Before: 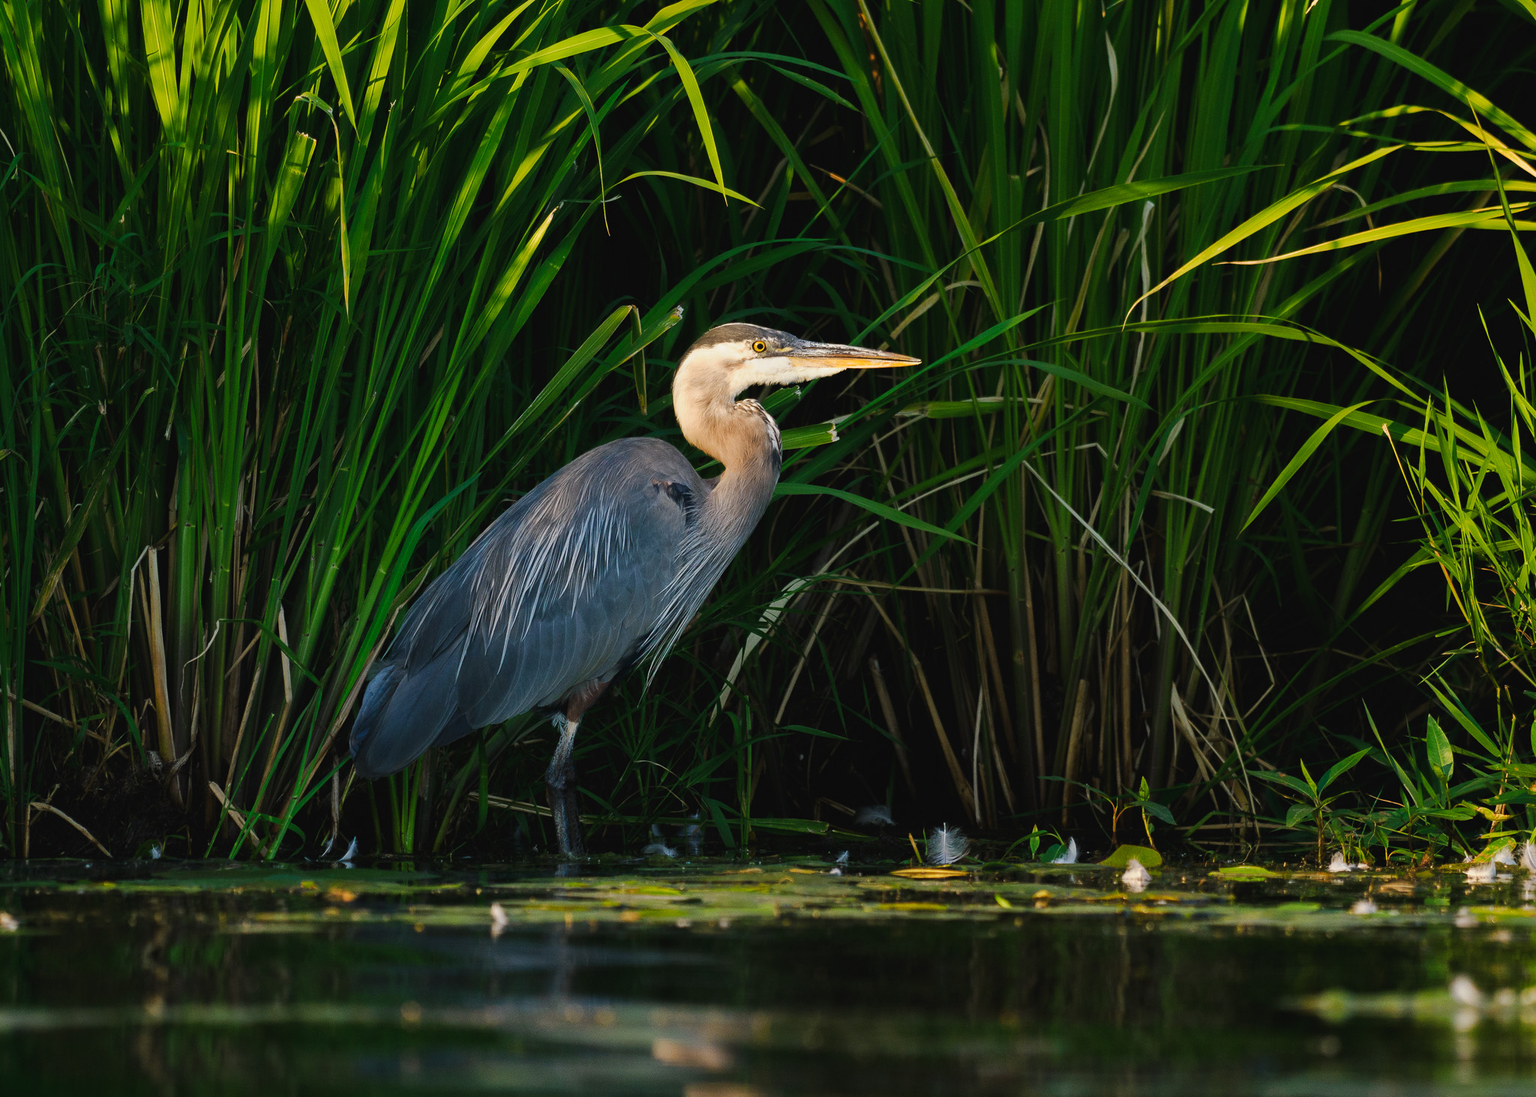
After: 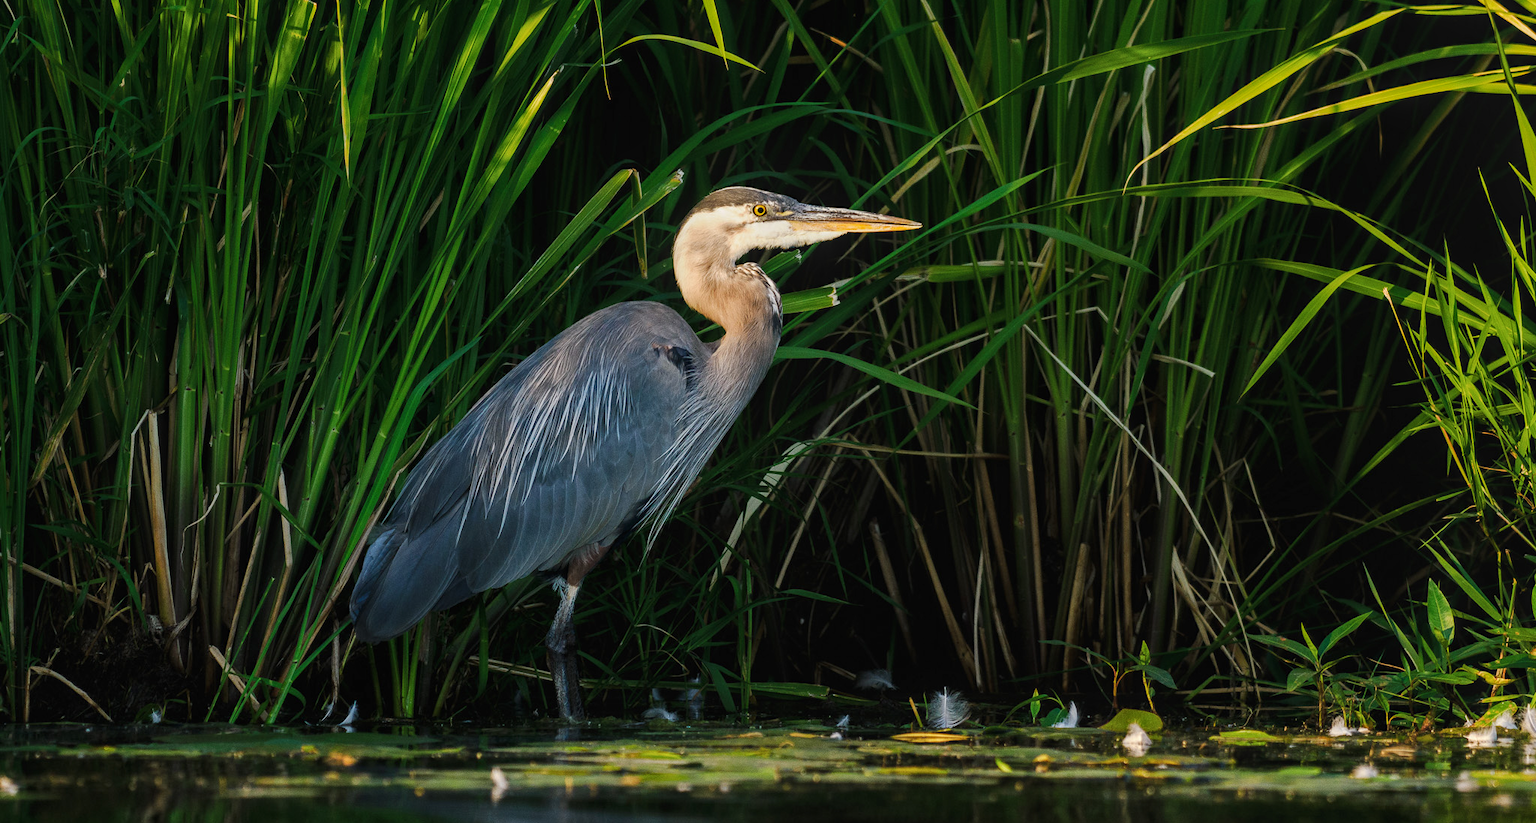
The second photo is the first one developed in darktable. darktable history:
tone equalizer: on, module defaults
crop and rotate: top 12.5%, bottom 12.5%
local contrast: on, module defaults
